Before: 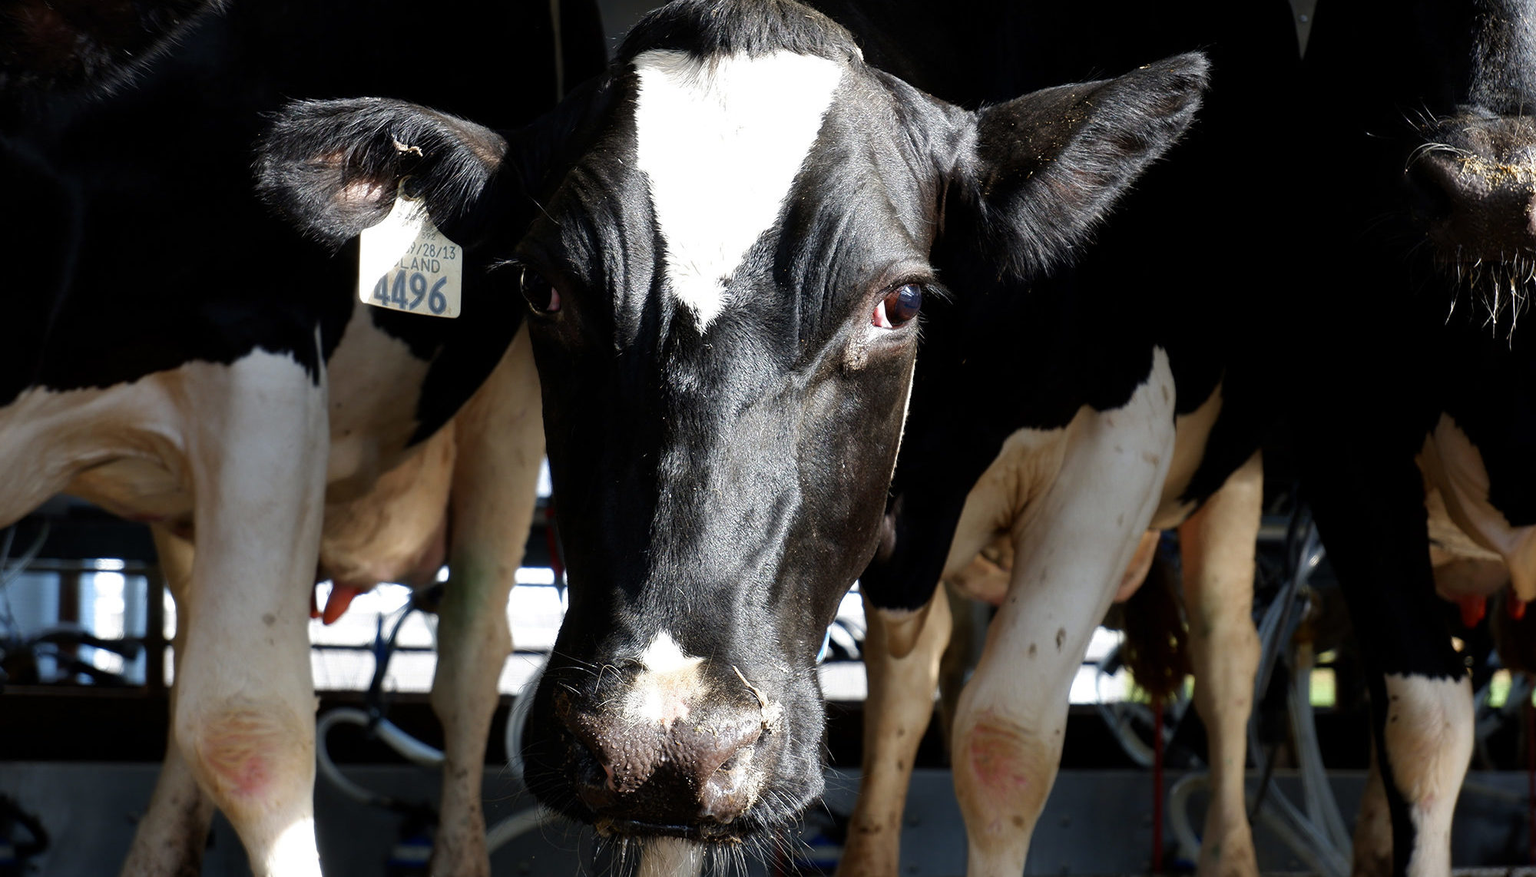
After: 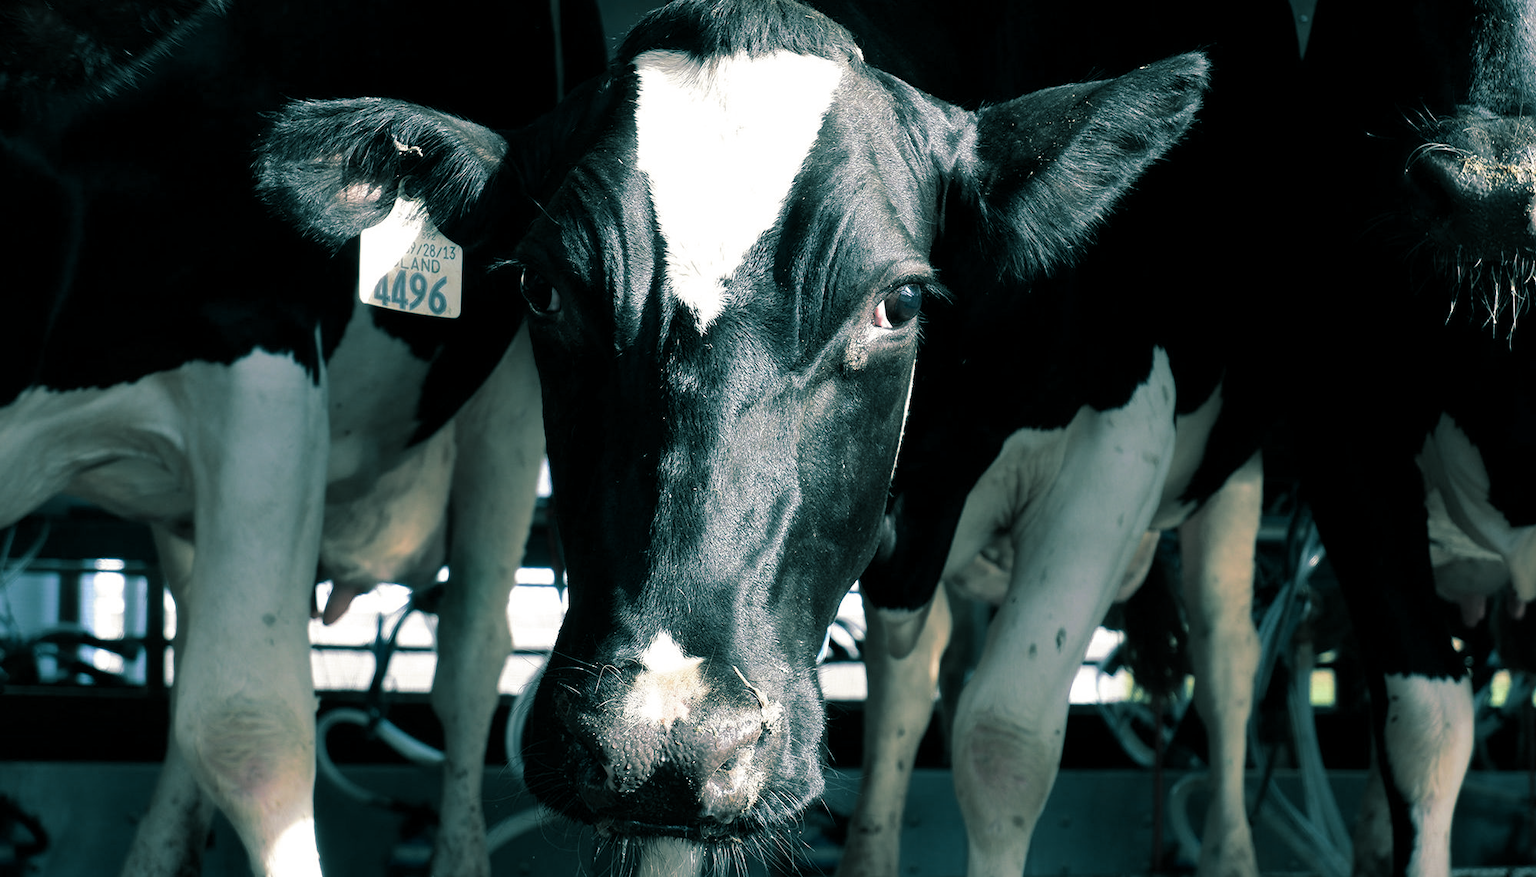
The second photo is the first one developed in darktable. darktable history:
contrast brightness saturation: saturation -0.05
split-toning: shadows › hue 186.43°, highlights › hue 49.29°, compress 30.29%
